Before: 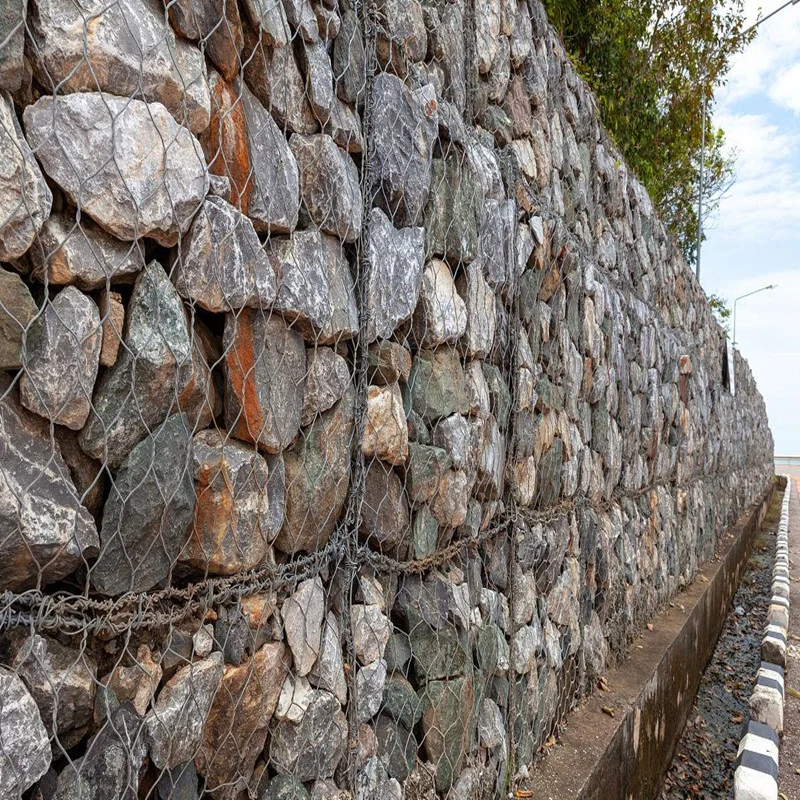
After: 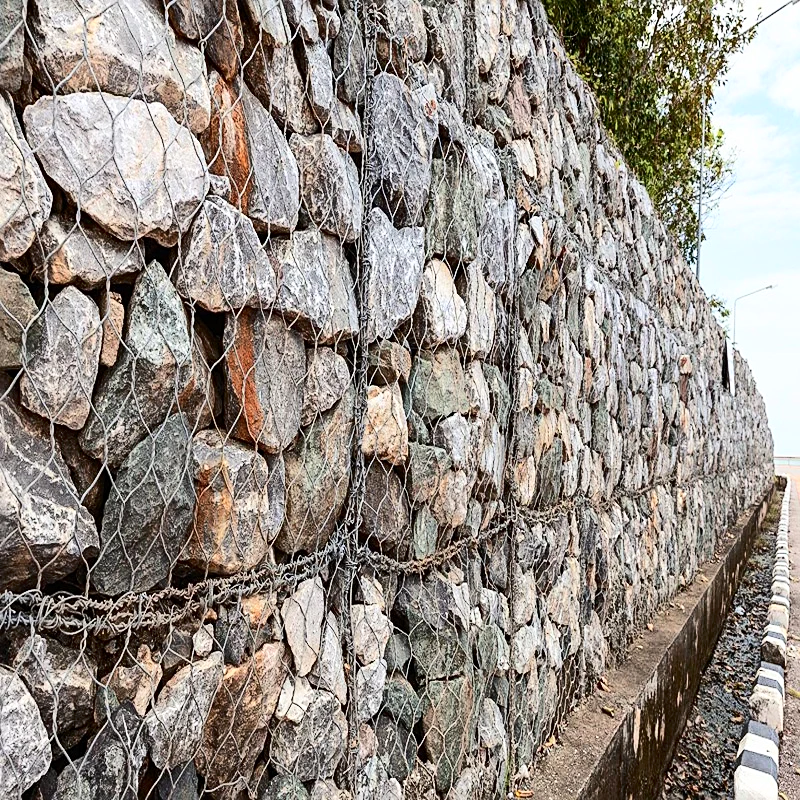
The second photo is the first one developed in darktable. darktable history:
sharpen: on, module defaults
tone curve: curves: ch0 [(0, 0) (0.003, 0.005) (0.011, 0.011) (0.025, 0.02) (0.044, 0.03) (0.069, 0.041) (0.1, 0.062) (0.136, 0.089) (0.177, 0.135) (0.224, 0.189) (0.277, 0.259) (0.335, 0.373) (0.399, 0.499) (0.468, 0.622) (0.543, 0.724) (0.623, 0.807) (0.709, 0.868) (0.801, 0.916) (0.898, 0.964) (1, 1)], color space Lab, independent channels
